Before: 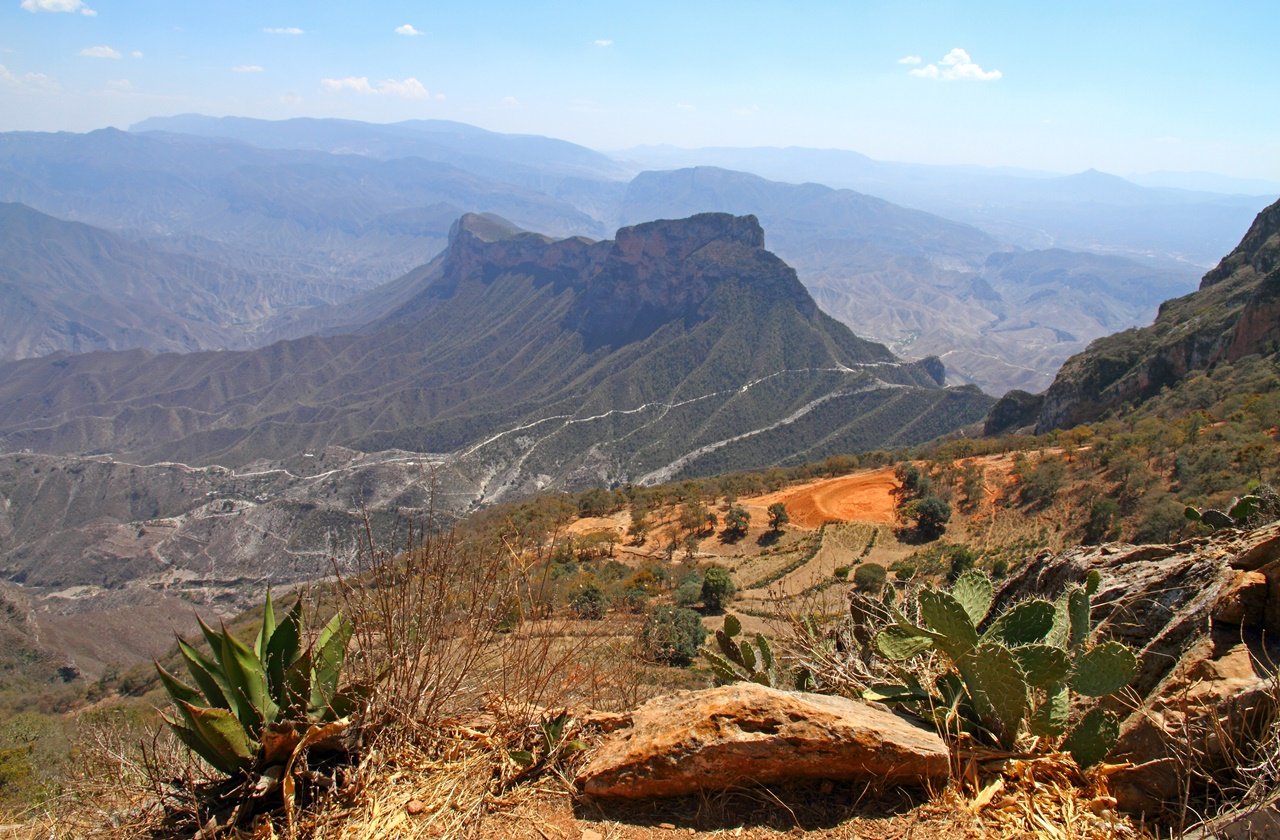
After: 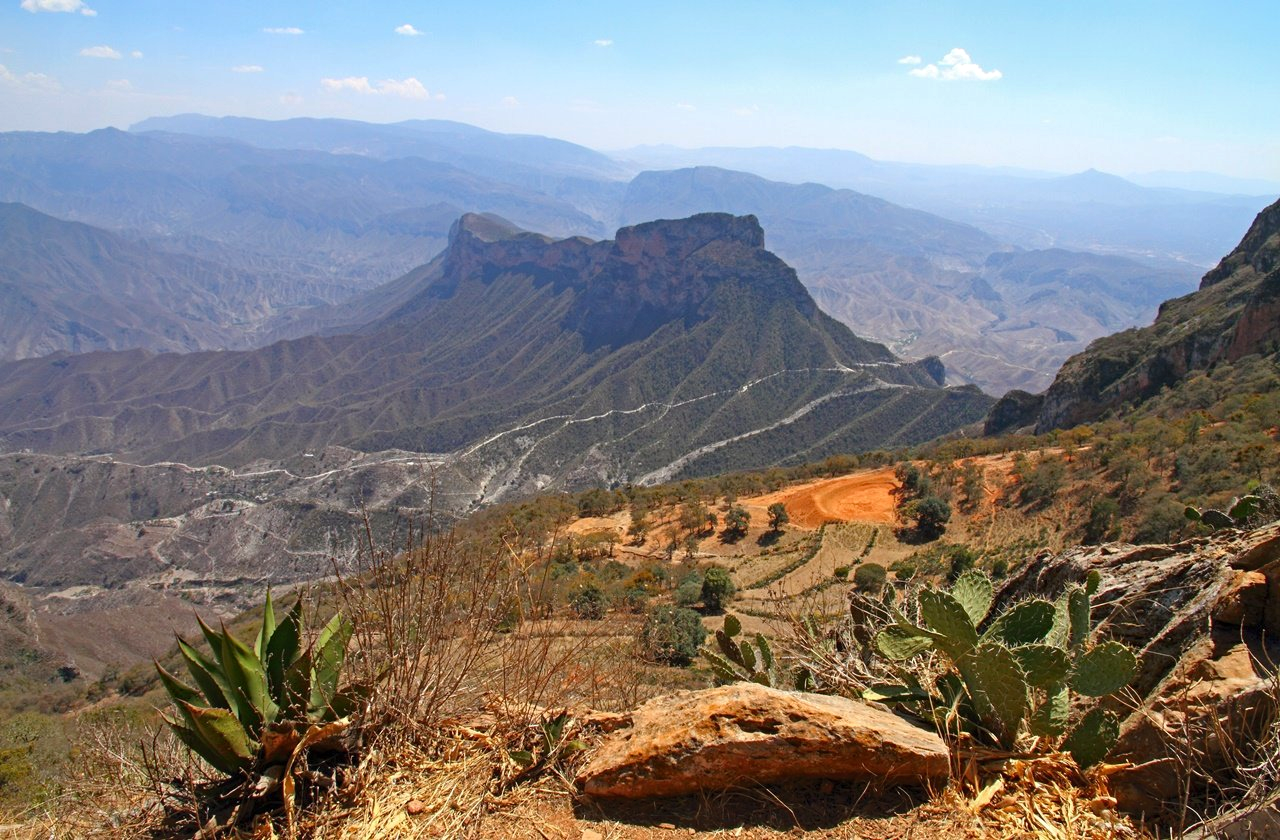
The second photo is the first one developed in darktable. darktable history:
haze removal: compatibility mode true, adaptive false
shadows and highlights: shadows 62.38, white point adjustment 0.308, highlights -33.82, compress 84.02%, highlights color adjustment 0.804%
